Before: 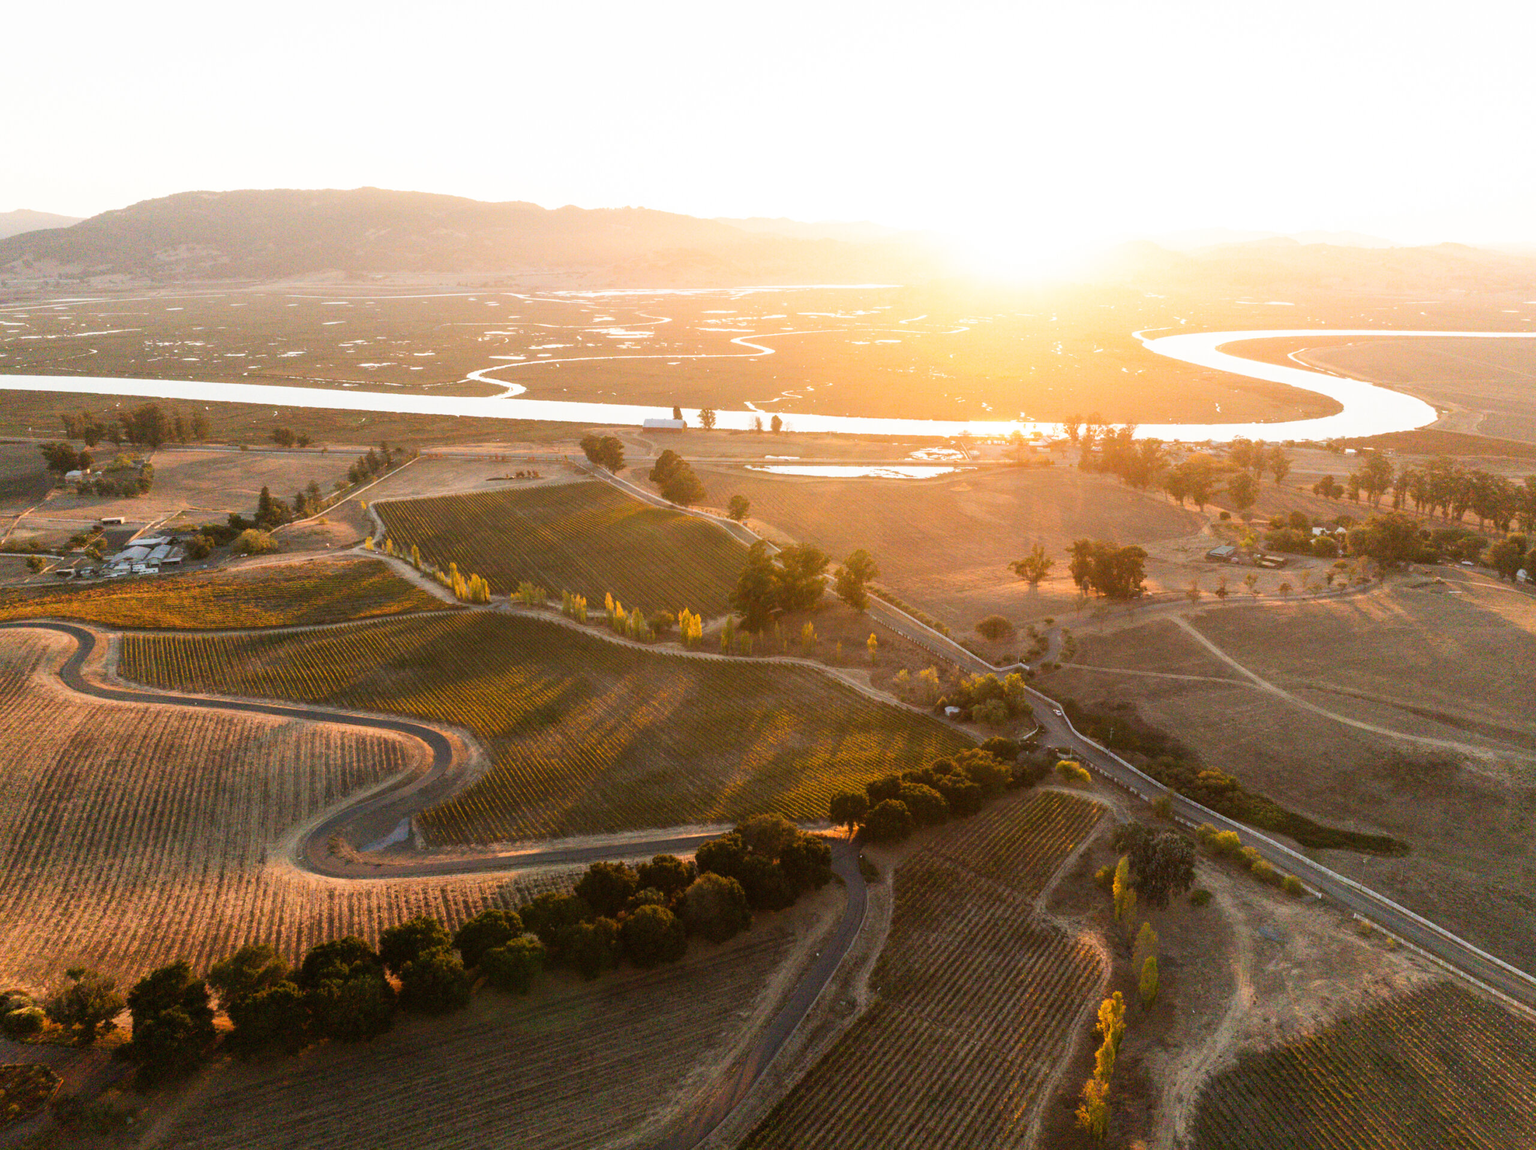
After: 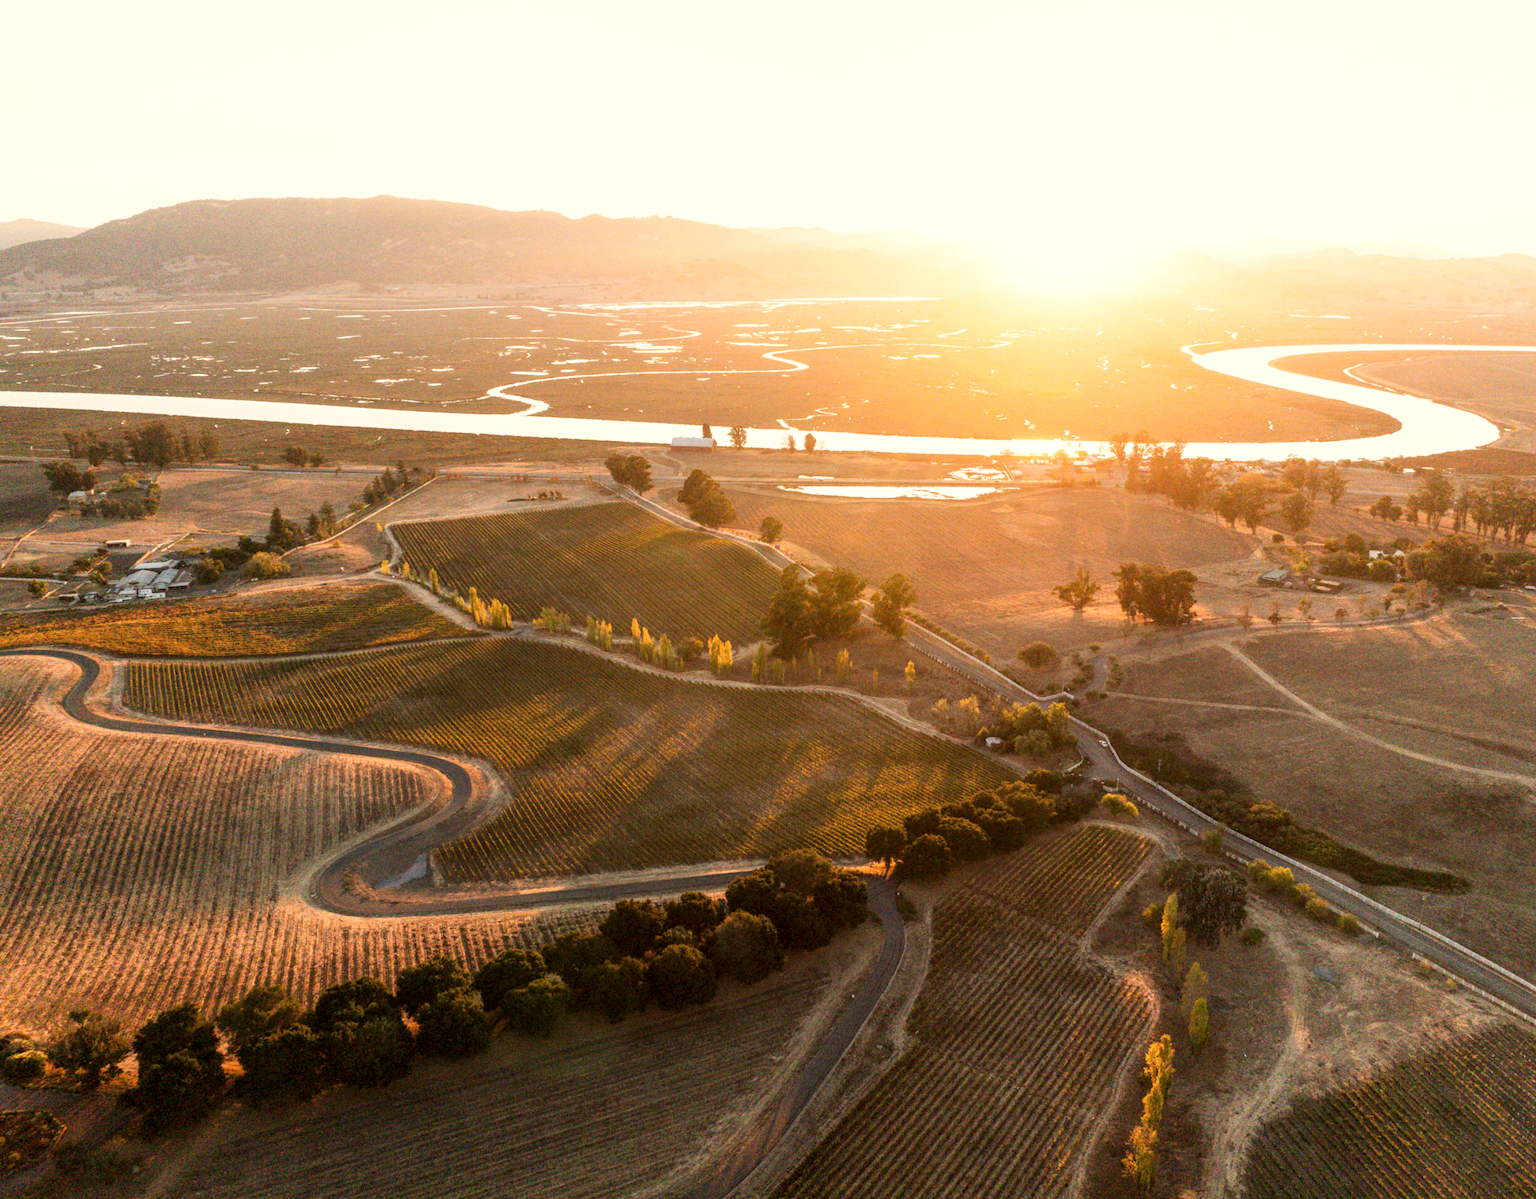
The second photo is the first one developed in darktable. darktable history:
white balance: red 1.045, blue 0.932
crop: right 4.126%, bottom 0.031%
local contrast: on, module defaults
